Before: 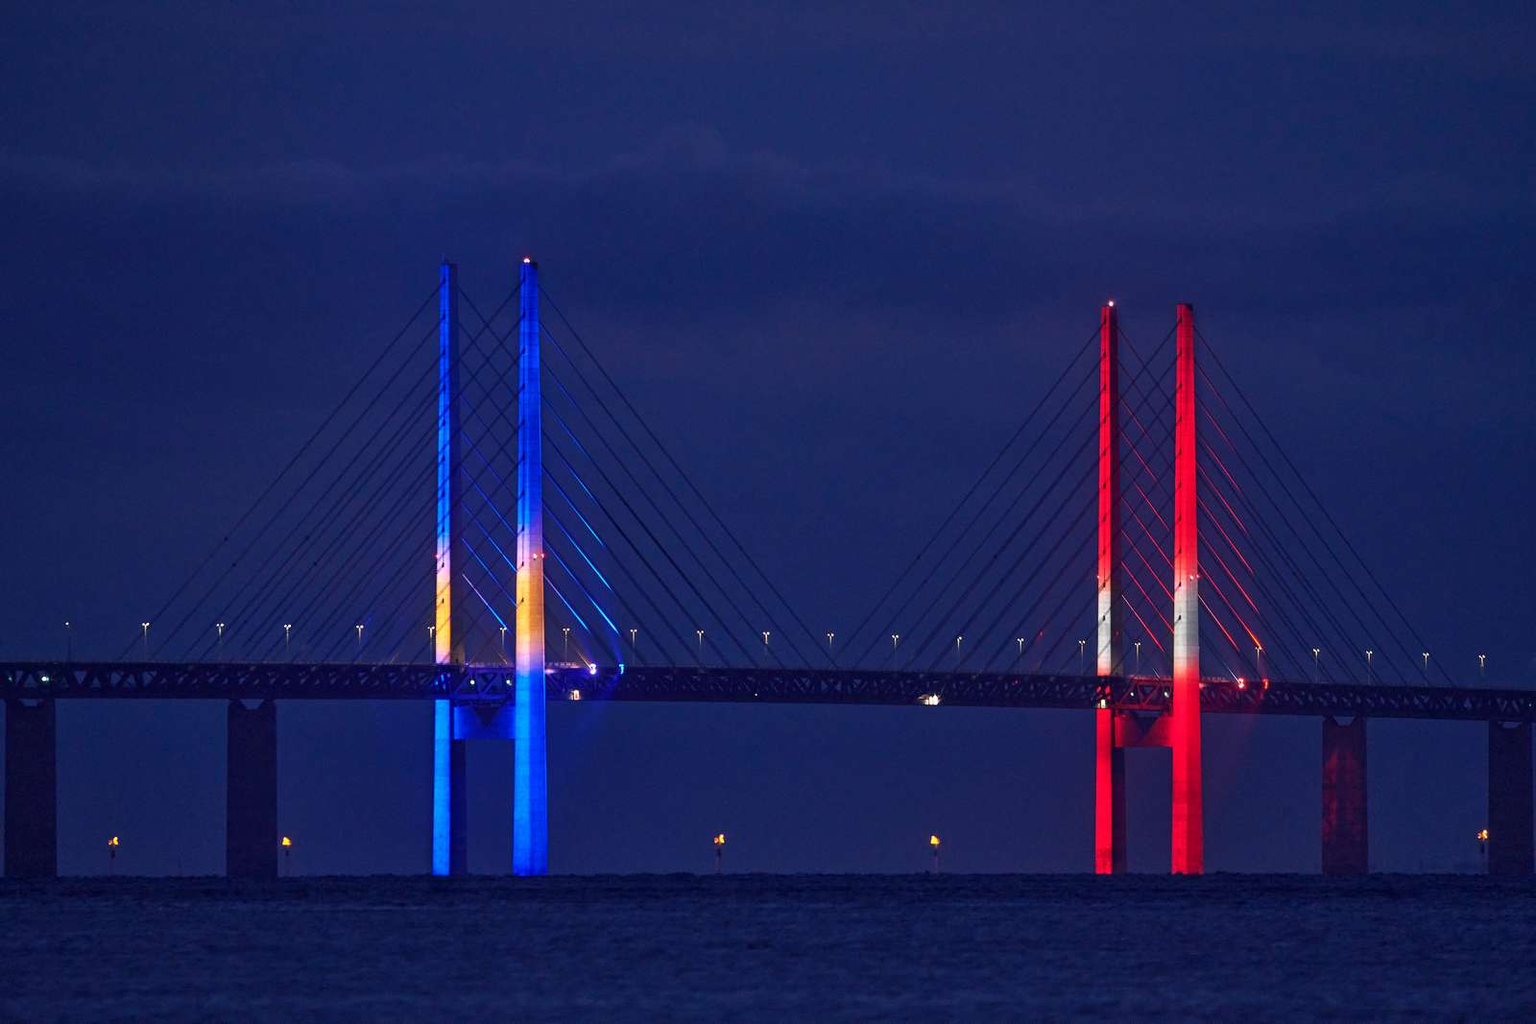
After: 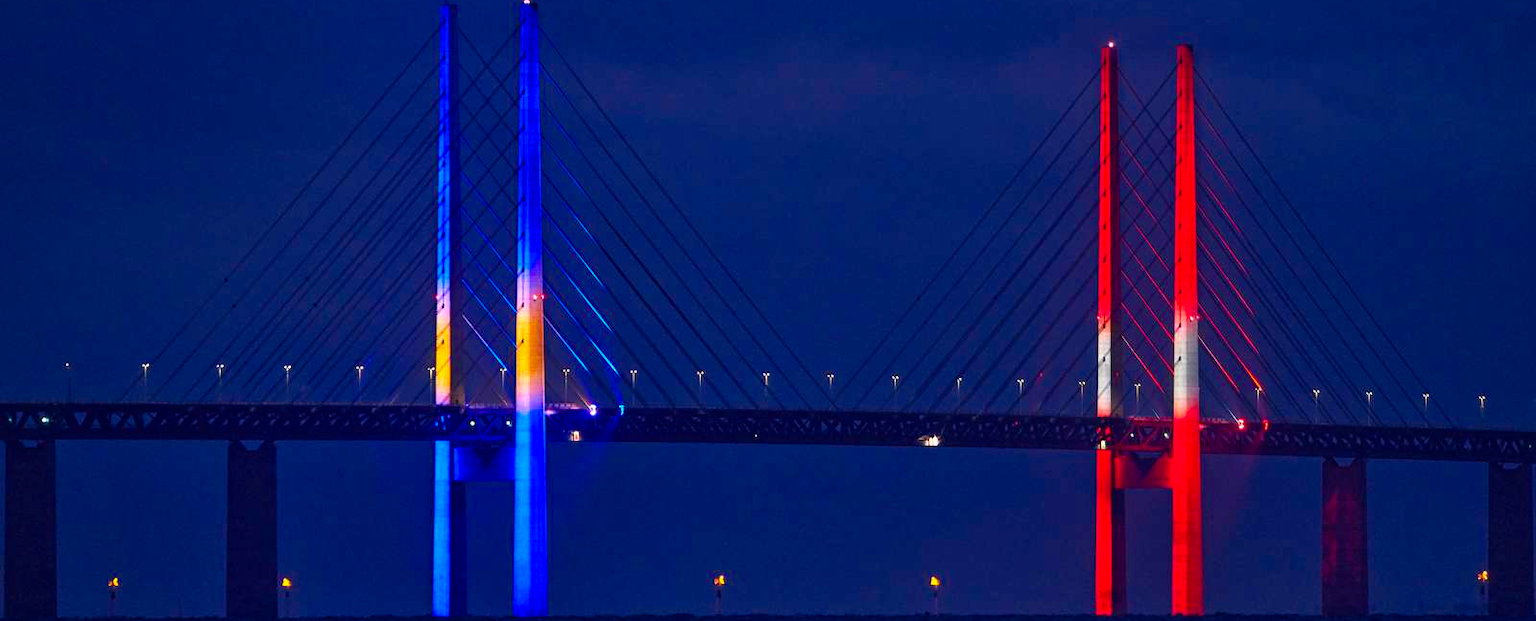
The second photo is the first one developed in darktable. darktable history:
contrast brightness saturation: saturation 0.13
crop and rotate: top 25.357%, bottom 13.942%
color balance rgb: perceptual saturation grading › global saturation 20%, global vibrance 20%
